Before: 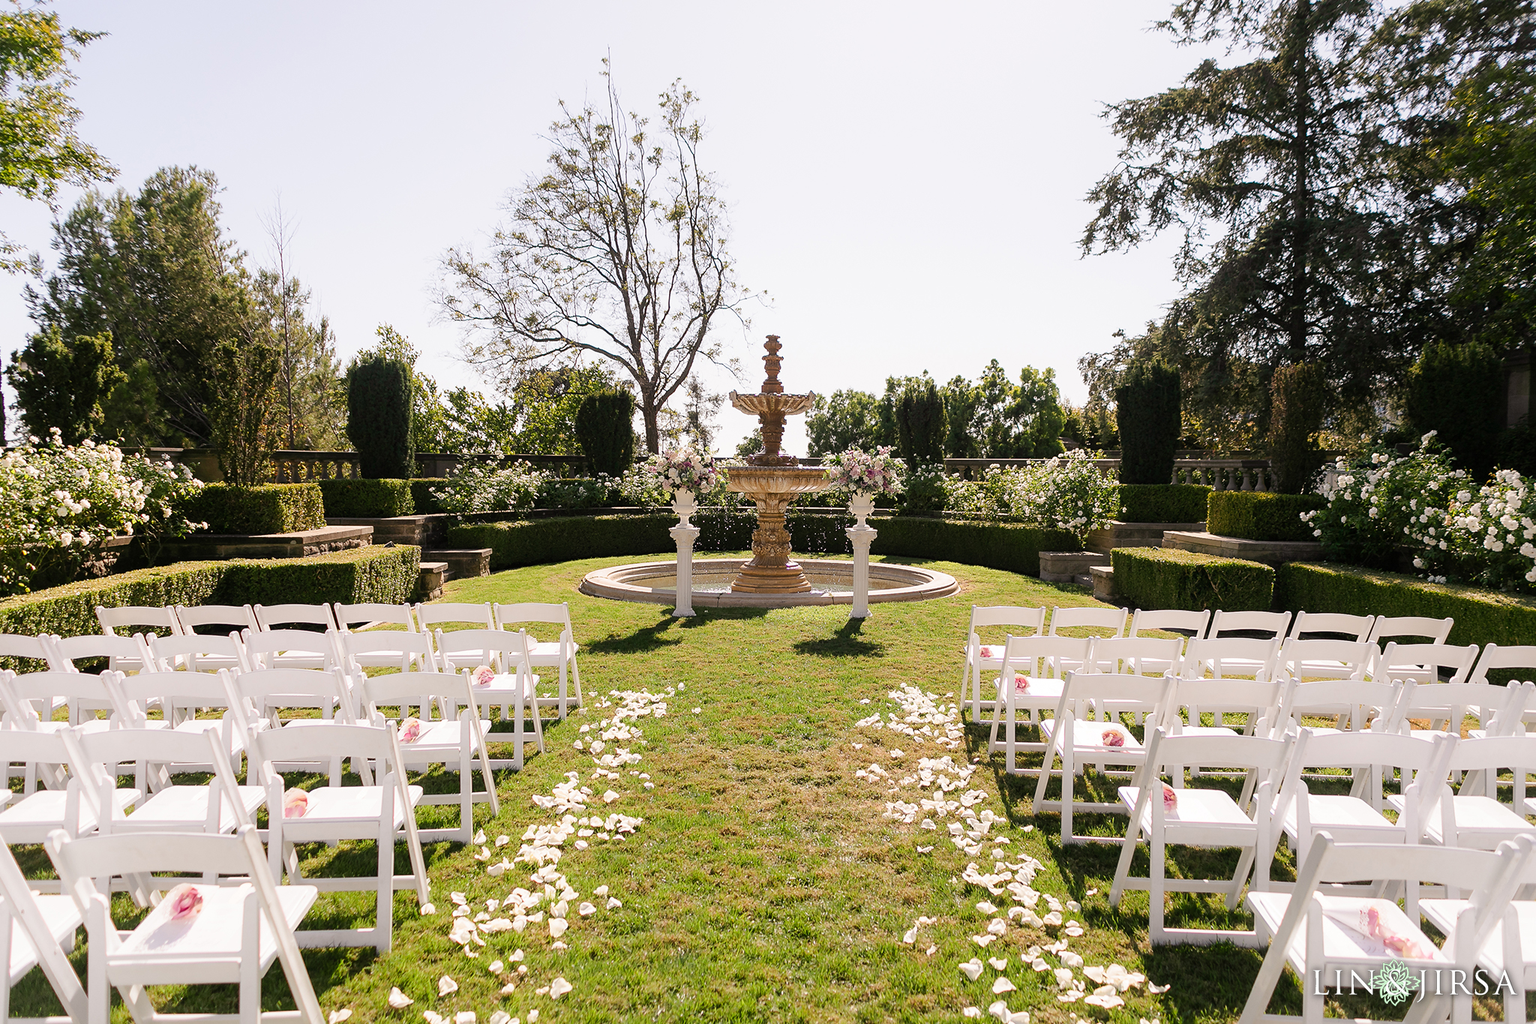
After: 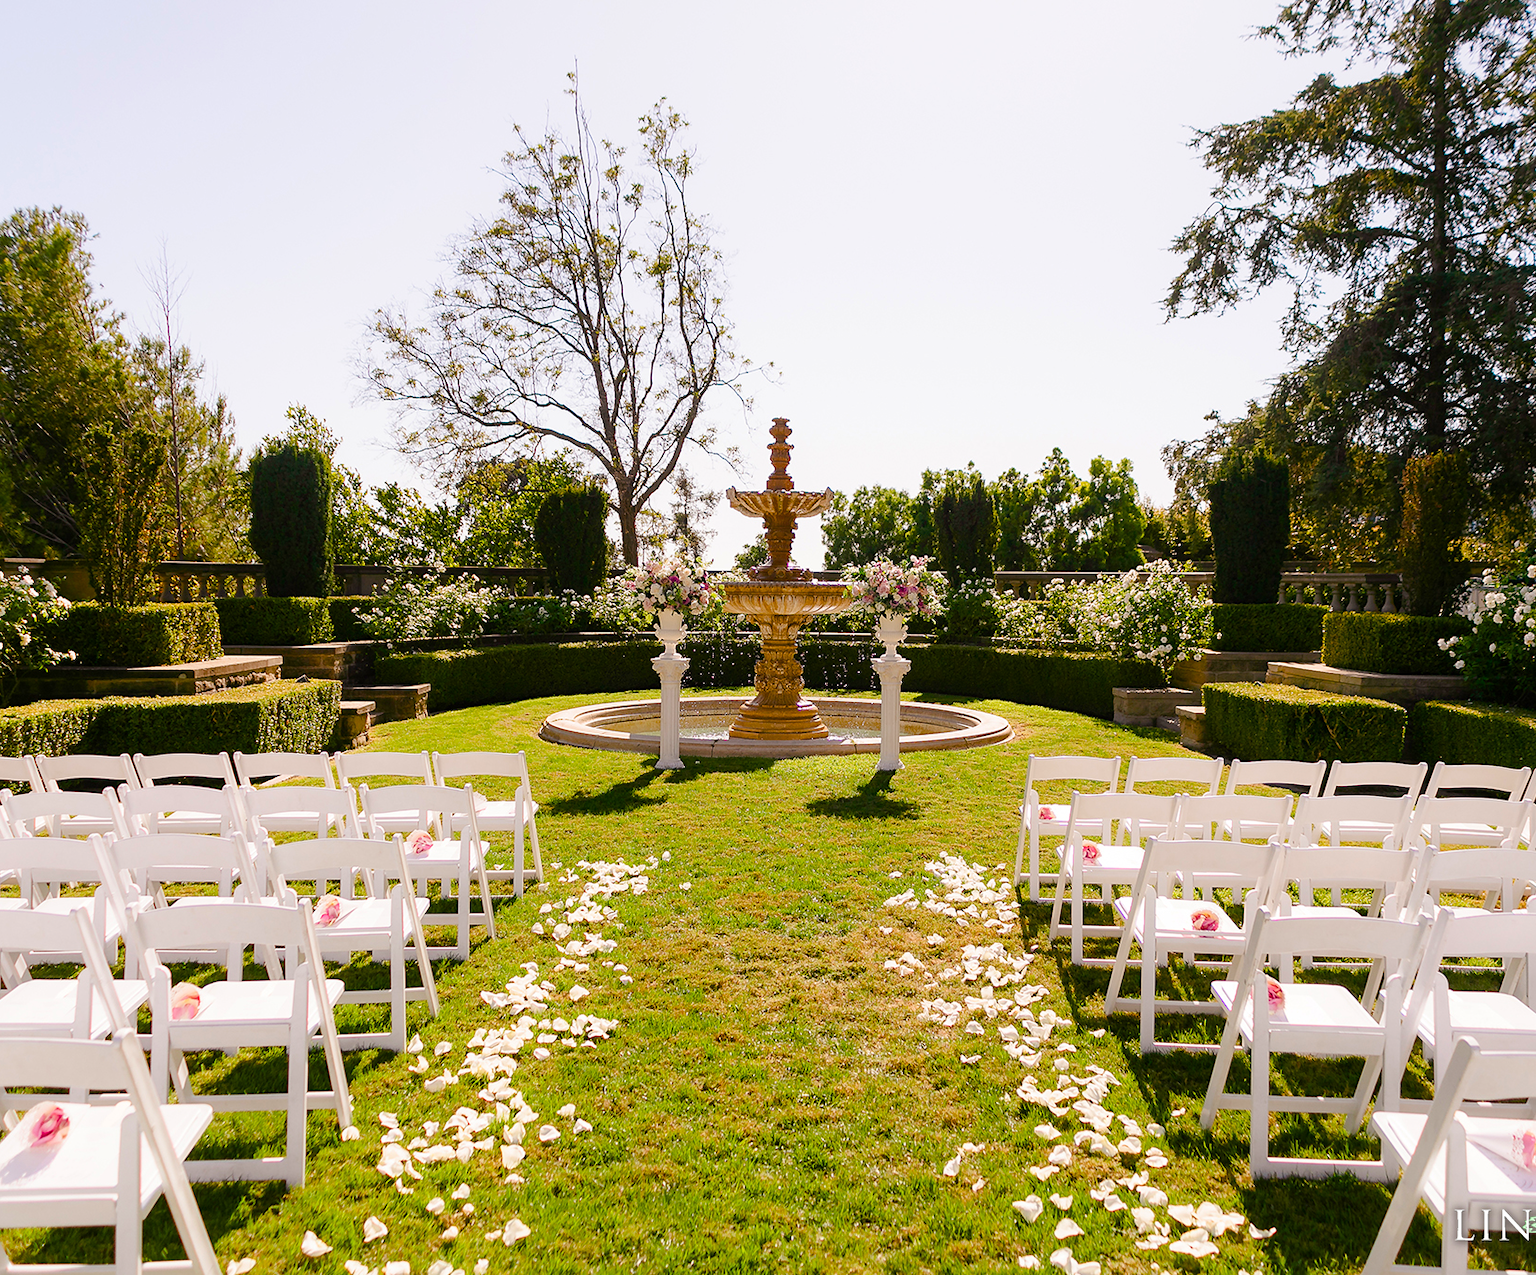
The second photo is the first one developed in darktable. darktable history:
crop and rotate: left 9.597%, right 10.195%
color balance rgb: linear chroma grading › global chroma 18.9%, perceptual saturation grading › global saturation 20%, perceptual saturation grading › highlights -25%, perceptual saturation grading › shadows 50%, global vibrance 18.93%
white balance: emerald 1
